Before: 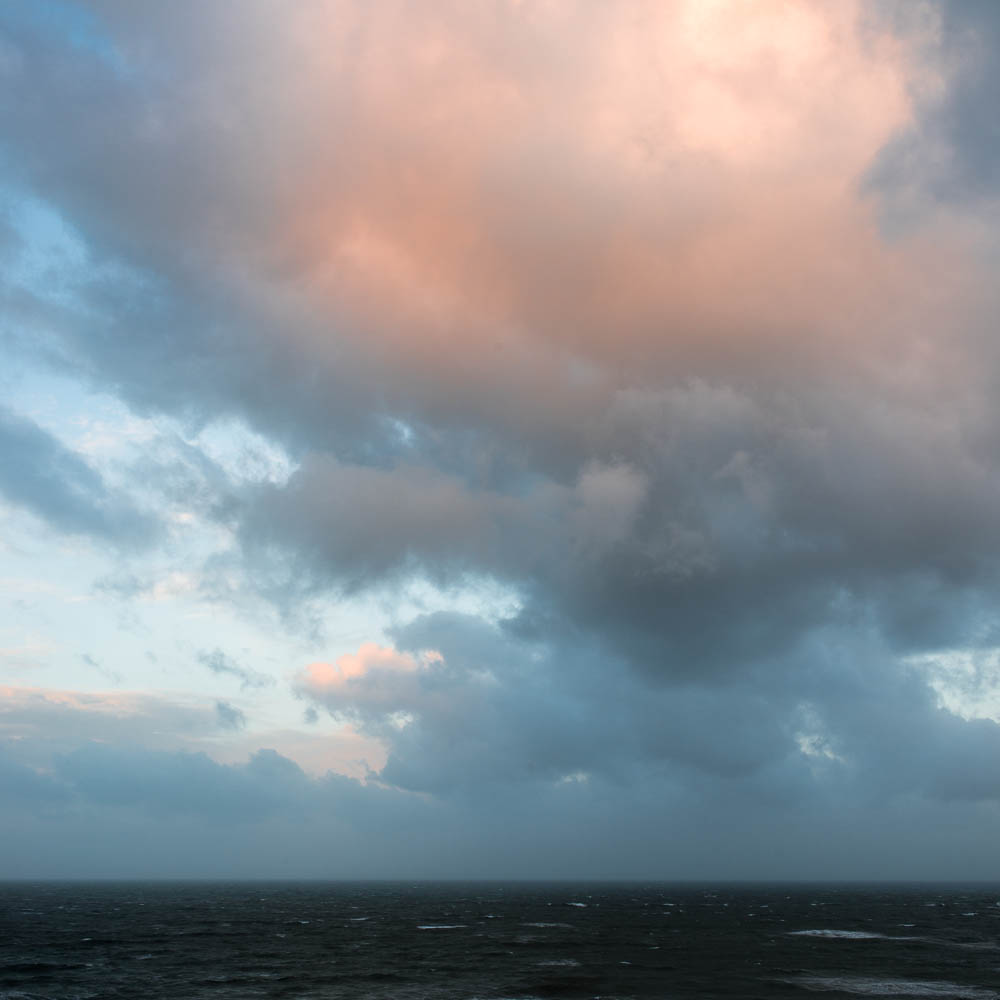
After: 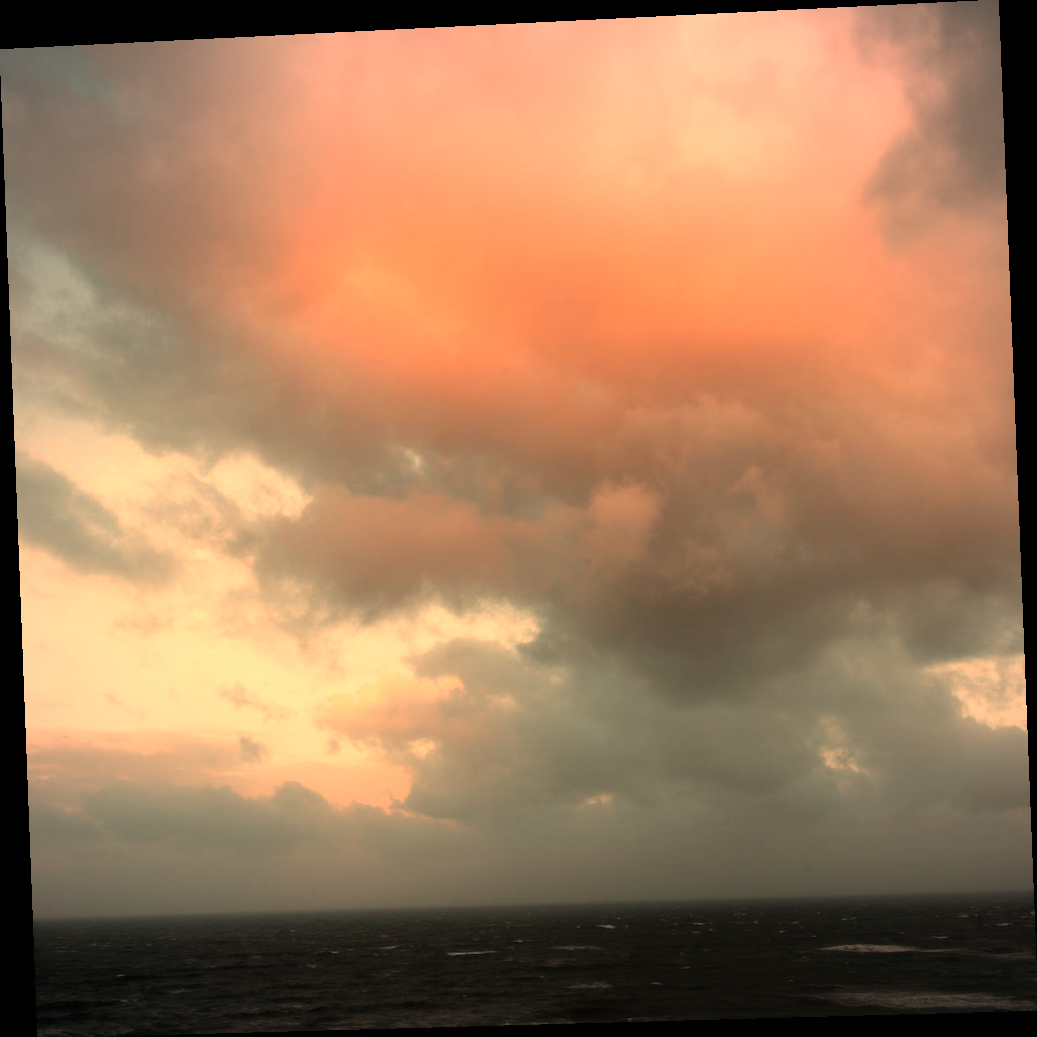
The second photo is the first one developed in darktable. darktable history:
contrast brightness saturation: contrast 0.03, brightness -0.04
color correction: saturation 0.99
rotate and perspective: rotation -2.22°, lens shift (horizontal) -0.022, automatic cropping off
vignetting: fall-off radius 100%, width/height ratio 1.337
contrast equalizer: octaves 7, y [[0.502, 0.505, 0.512, 0.529, 0.564, 0.588], [0.5 ×6], [0.502, 0.505, 0.512, 0.529, 0.564, 0.588], [0, 0.001, 0.001, 0.004, 0.008, 0.011], [0, 0.001, 0.001, 0.004, 0.008, 0.011]], mix -1
white balance: red 1.467, blue 0.684
